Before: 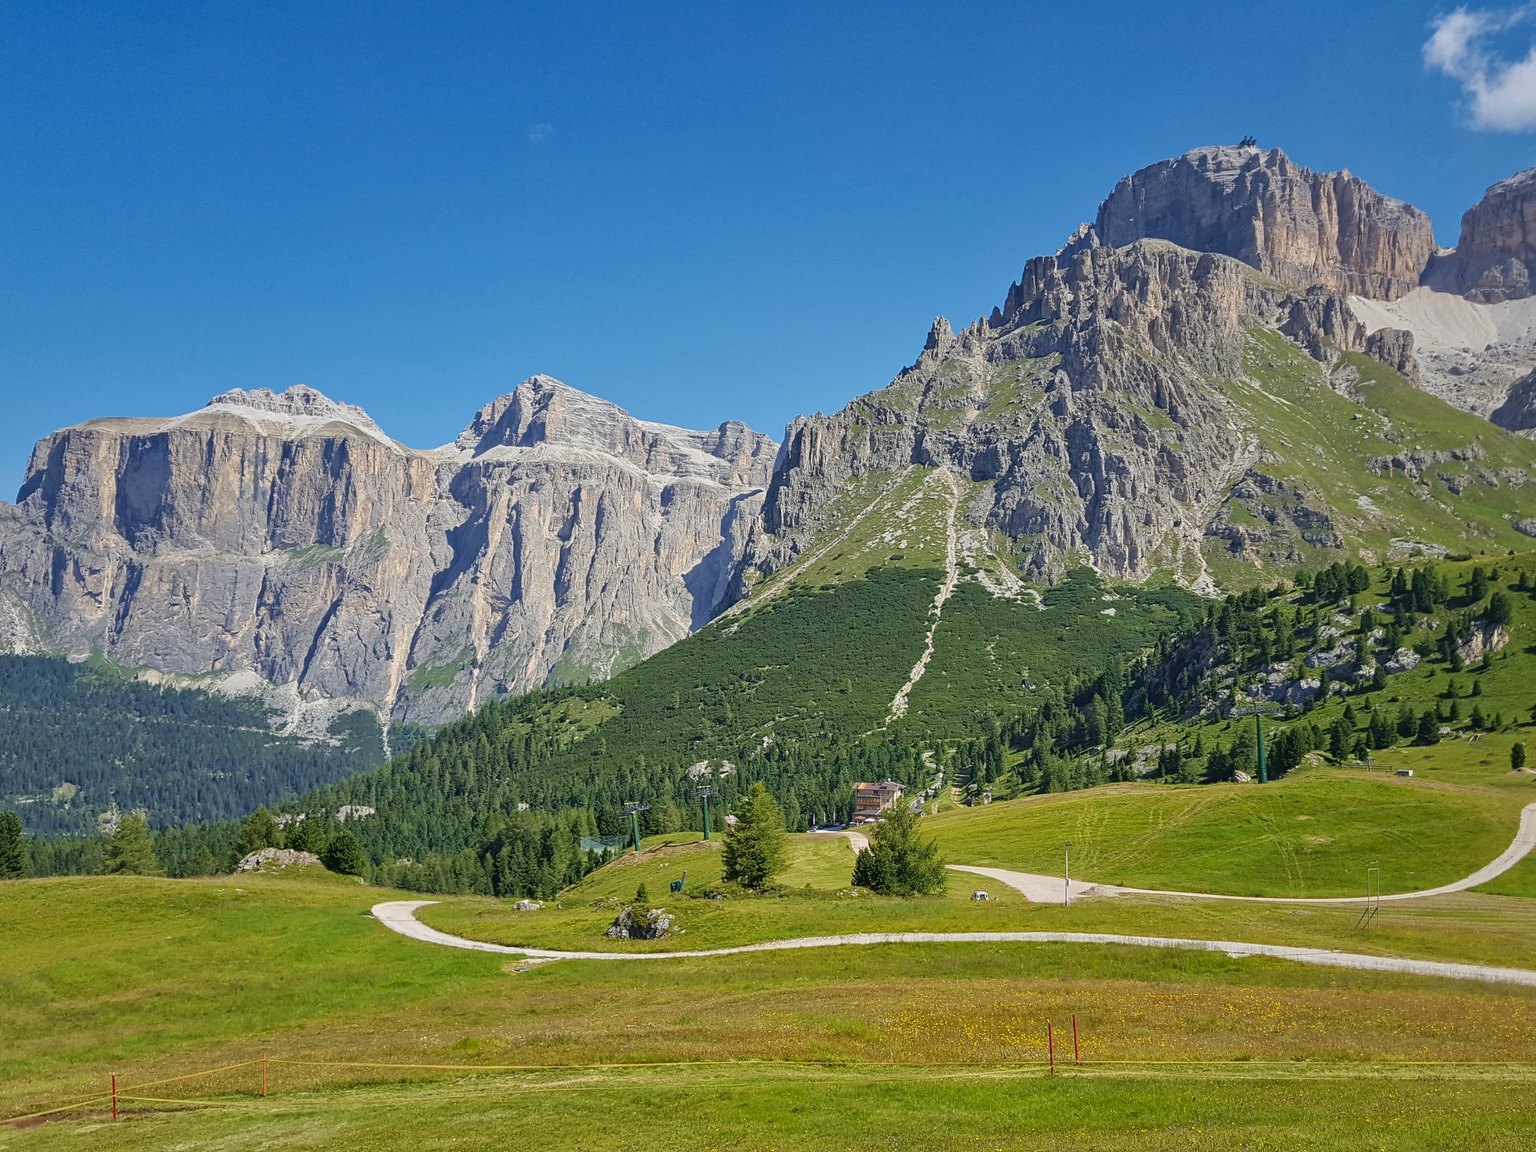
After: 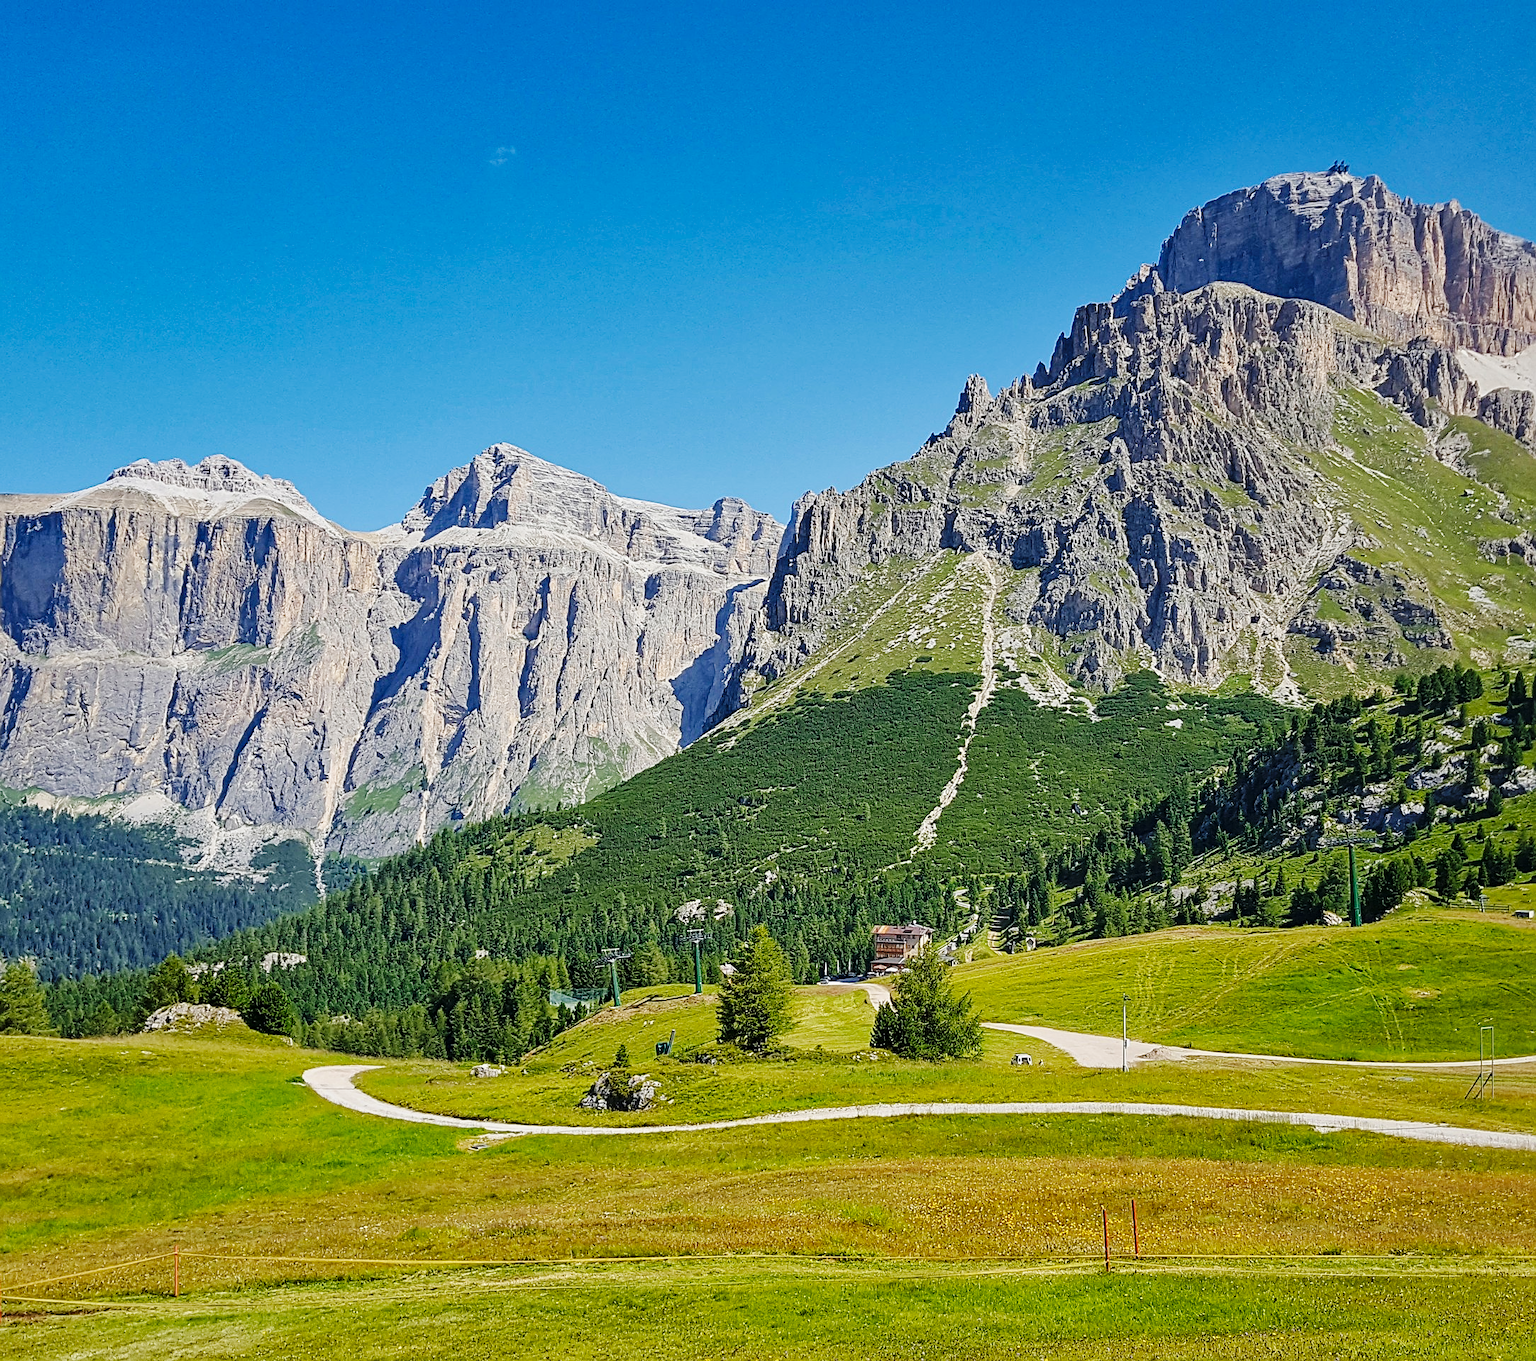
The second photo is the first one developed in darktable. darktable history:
base curve: curves: ch0 [(0, 0) (0.036, 0.025) (0.121, 0.166) (0.206, 0.329) (0.605, 0.79) (1, 1)], preserve colors none
crop: left 7.558%, right 7.845%
sharpen: on, module defaults
exposure: black level correction 0.002, exposure -0.199 EV, compensate highlight preservation false
